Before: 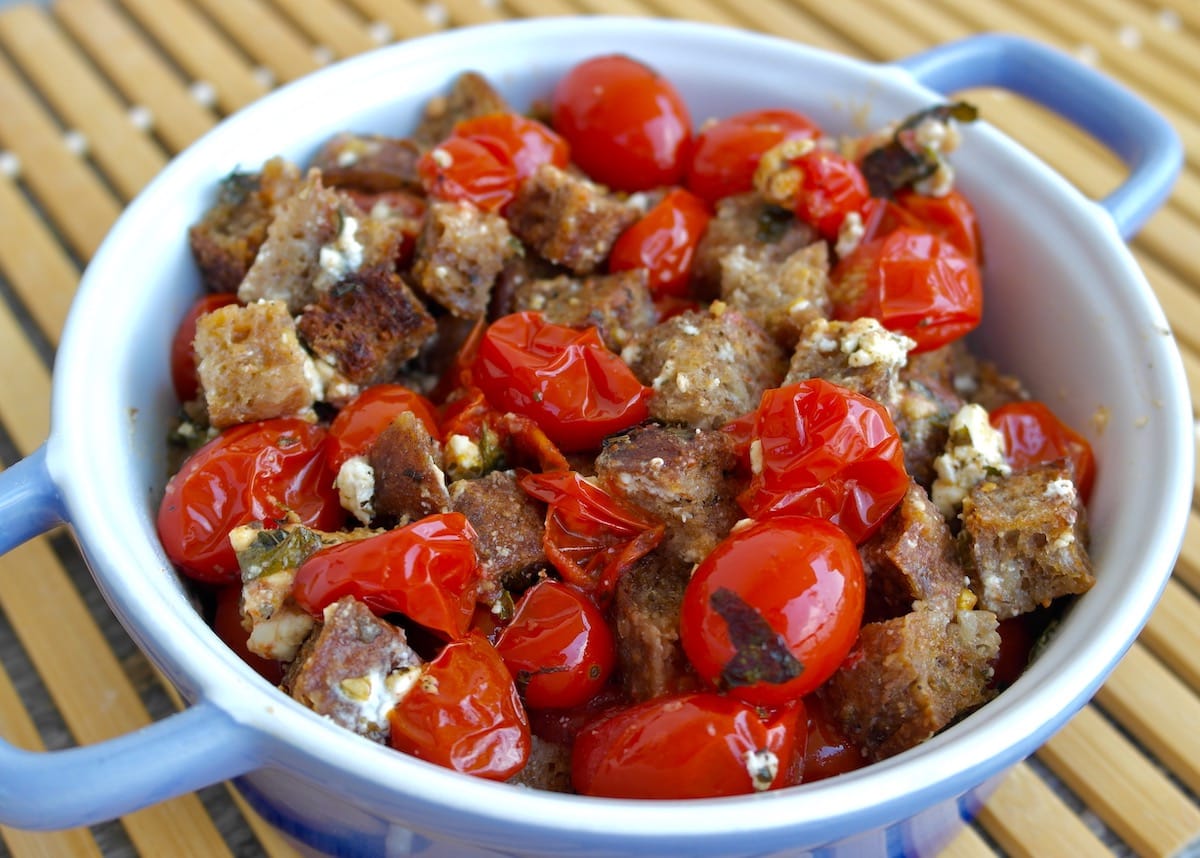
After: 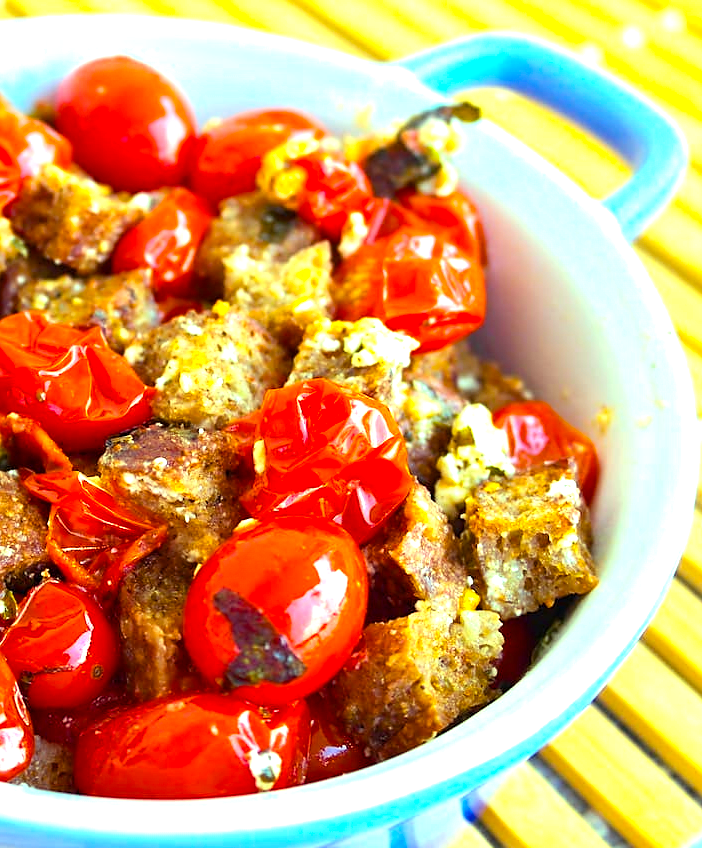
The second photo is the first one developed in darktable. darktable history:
sharpen: radius 1.835, amount 0.412, threshold 1.234
contrast brightness saturation: contrast 0.102, brightness 0.029, saturation 0.085
exposure: black level correction 0, exposure 0.5 EV, compensate highlight preservation false
crop: left 41.431%
color balance rgb: highlights gain › luminance 15.286%, highlights gain › chroma 7.047%, highlights gain › hue 123.23°, perceptual saturation grading › global saturation 29.594%, perceptual brilliance grading › global brilliance 24.839%
